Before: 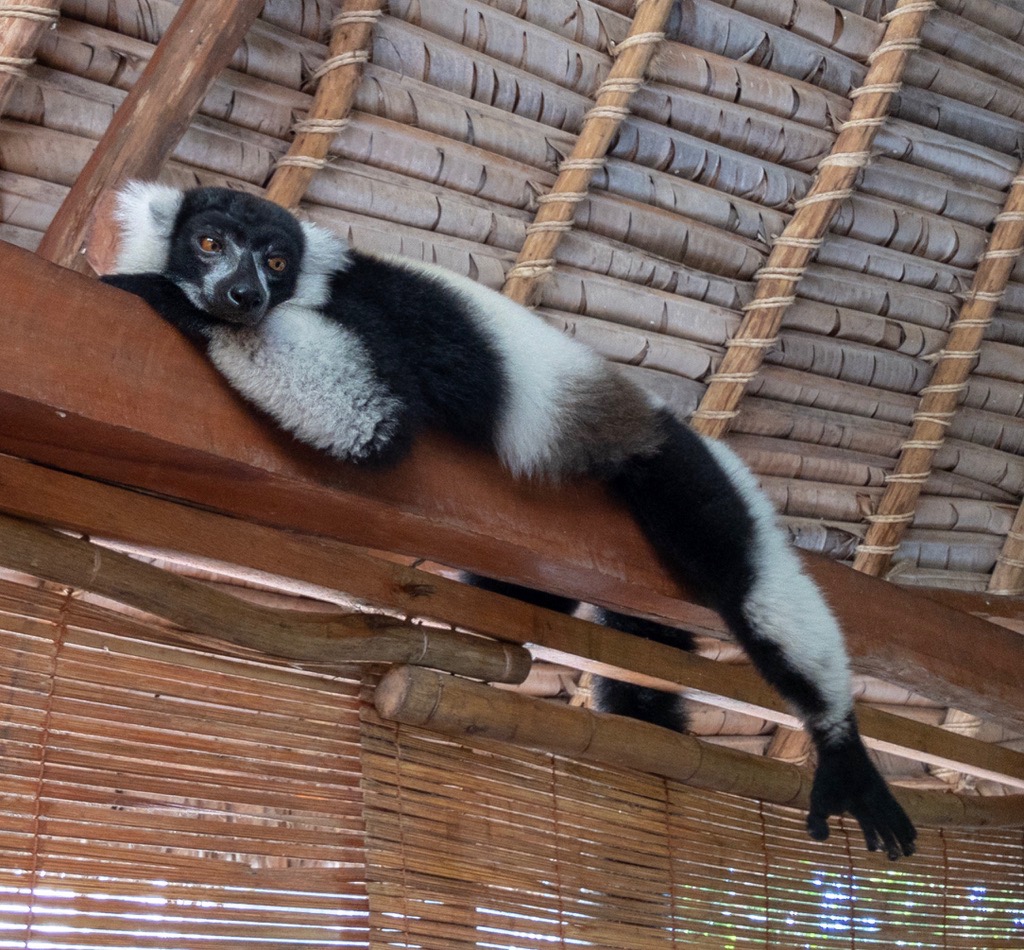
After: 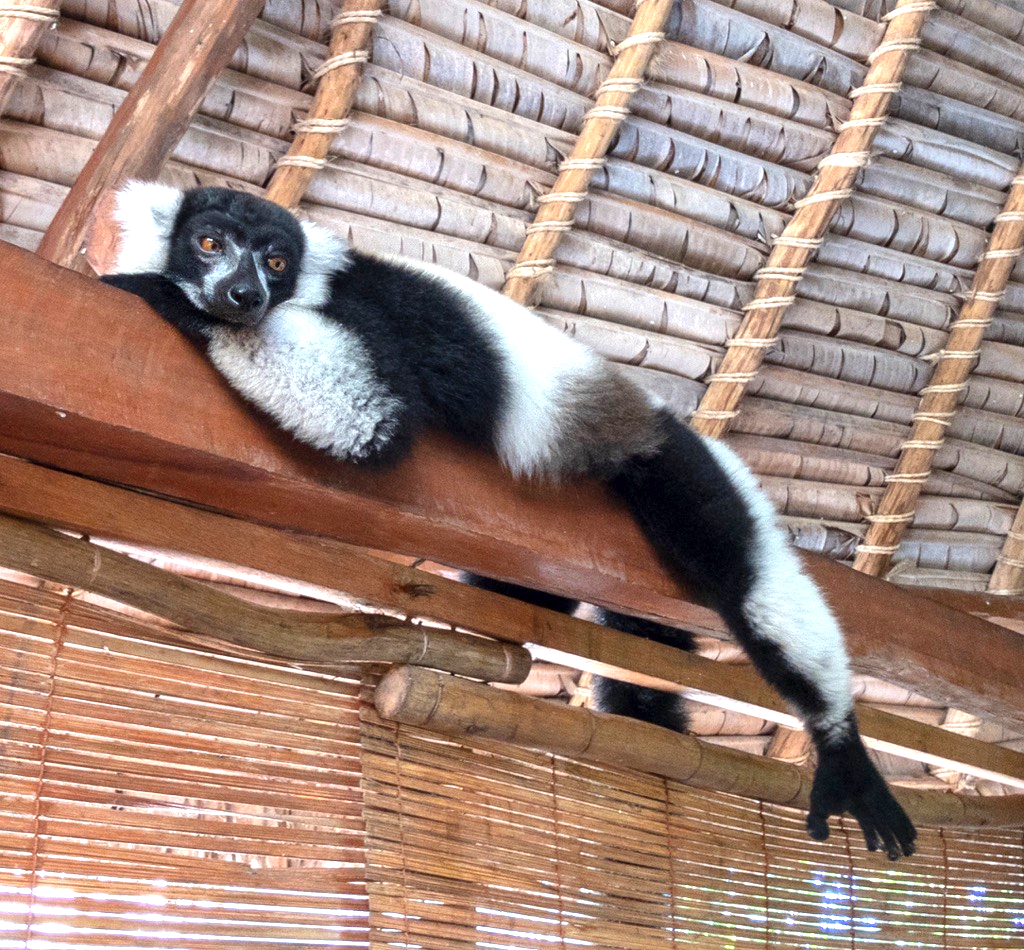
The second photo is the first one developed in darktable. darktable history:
local contrast: mode bilateral grid, contrast 20, coarseness 49, detail 119%, midtone range 0.2
exposure: black level correction 0, exposure 1.096 EV, compensate highlight preservation false
